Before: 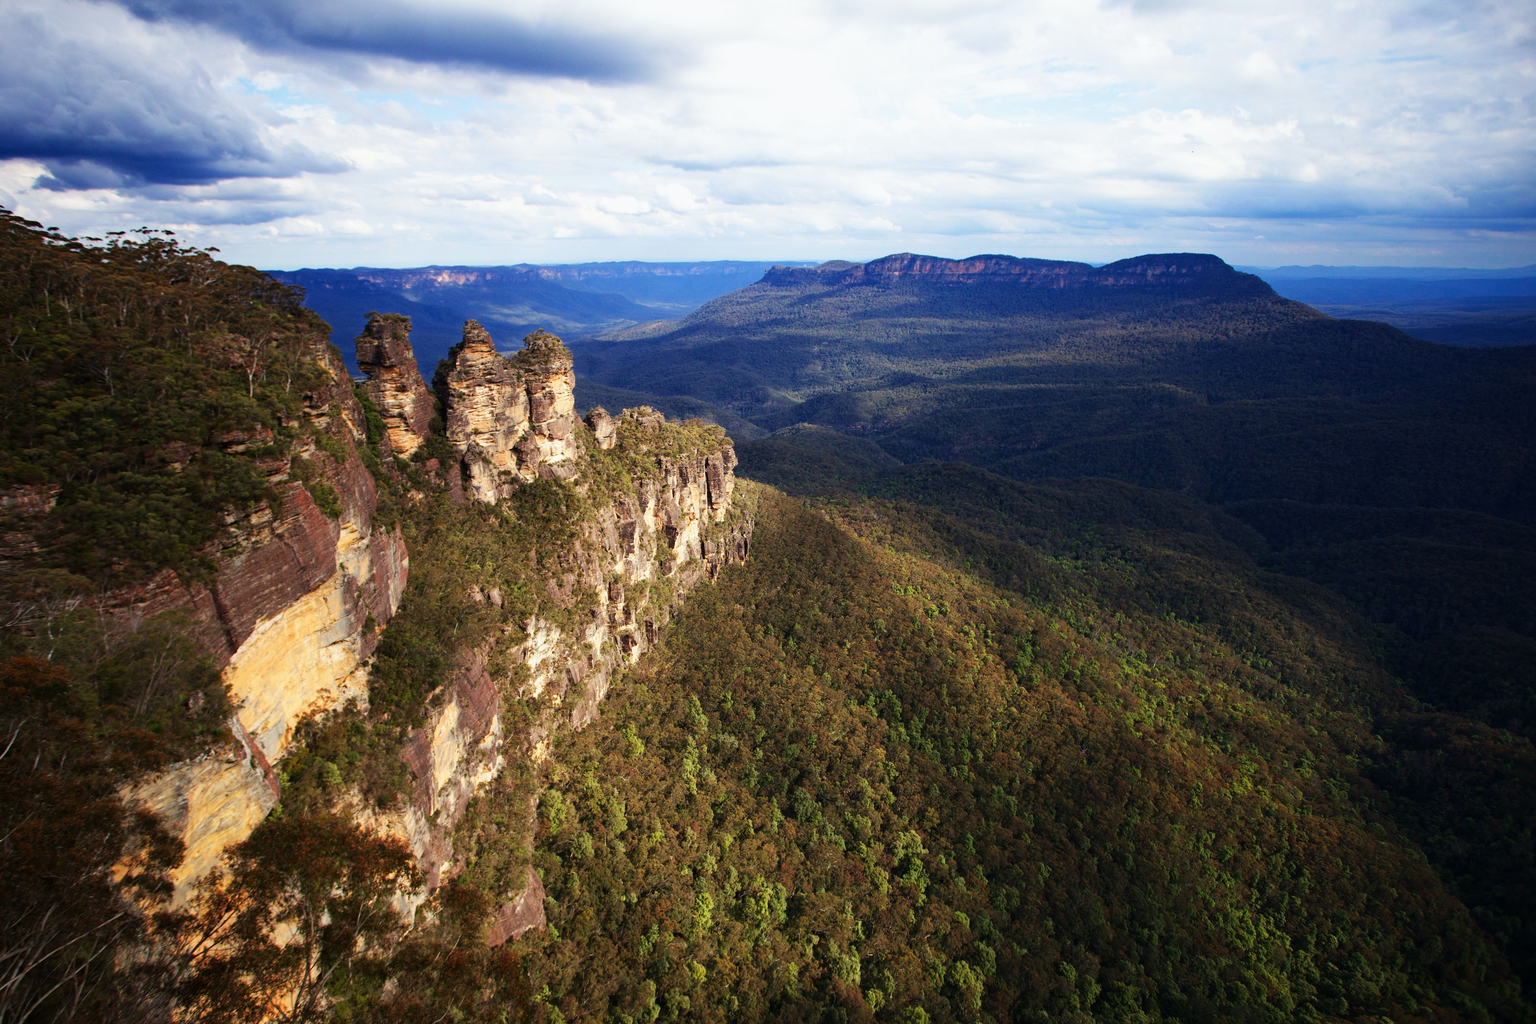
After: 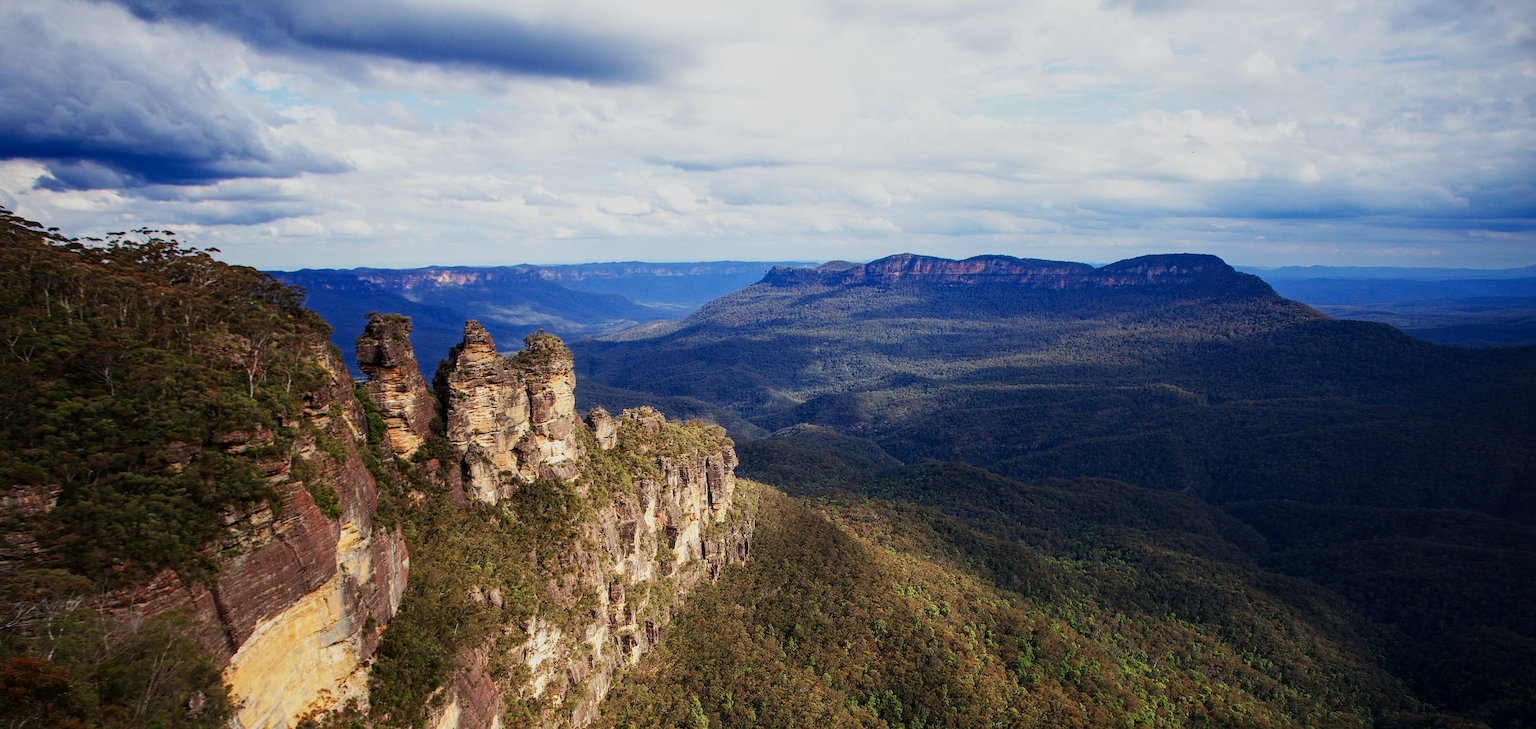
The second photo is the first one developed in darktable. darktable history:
crop: right 0%, bottom 28.719%
exposure: exposure -0.493 EV, compensate exposure bias true, compensate highlight preservation false
local contrast: on, module defaults
tone equalizer: edges refinement/feathering 500, mask exposure compensation -1.57 EV, preserve details no
levels: black 0.094%, levels [0, 0.478, 1]
sharpen: on, module defaults
